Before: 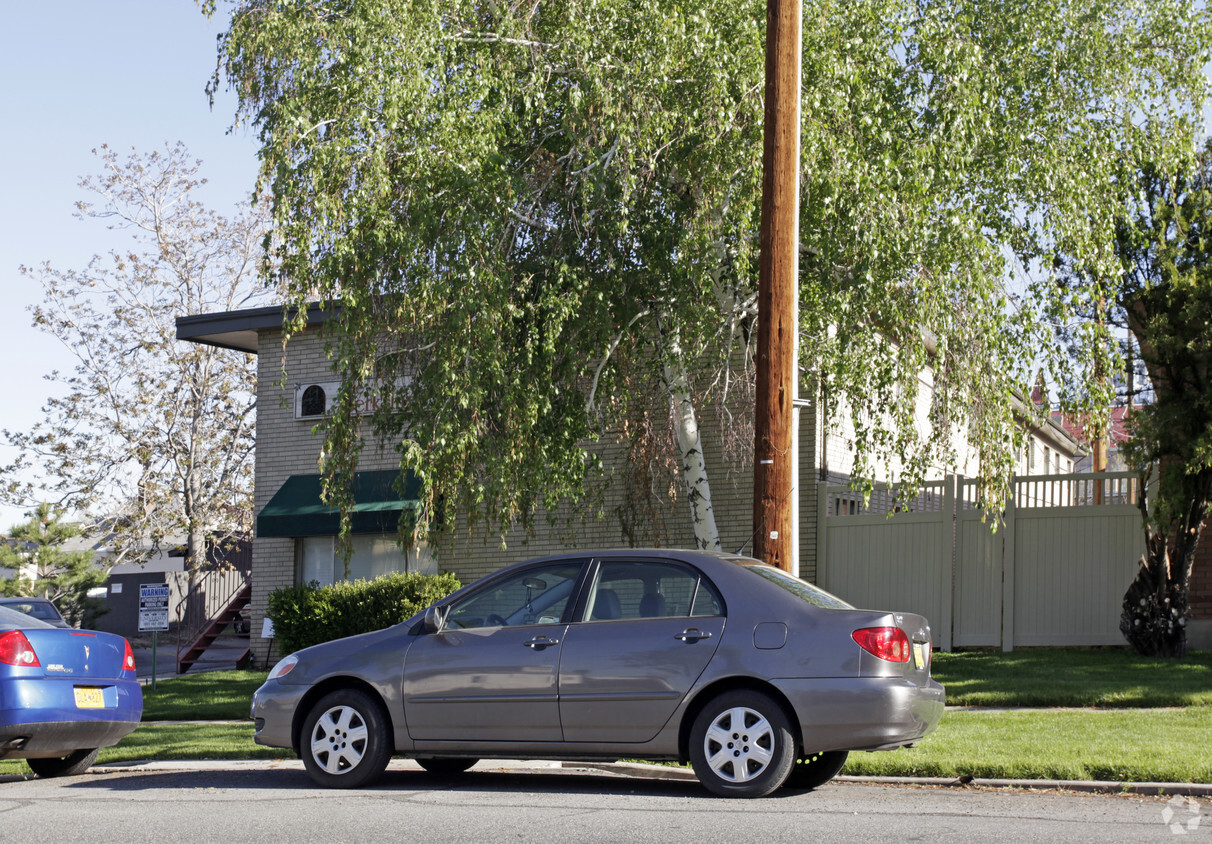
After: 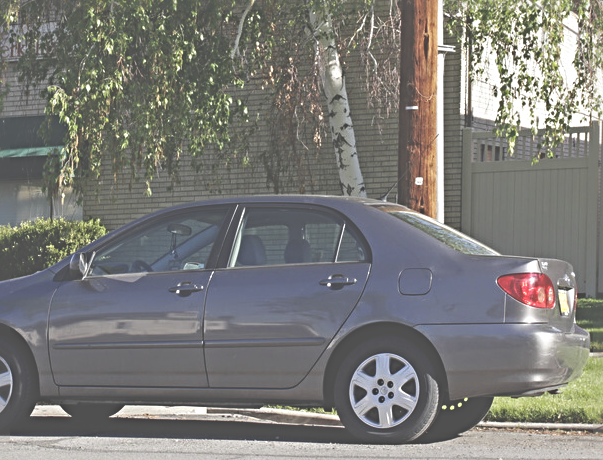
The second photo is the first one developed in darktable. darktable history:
crop: left 29.34%, top 41.95%, right 20.855%, bottom 3.484%
sharpen: radius 3.966
exposure: black level correction -0.086, compensate highlight preservation false
